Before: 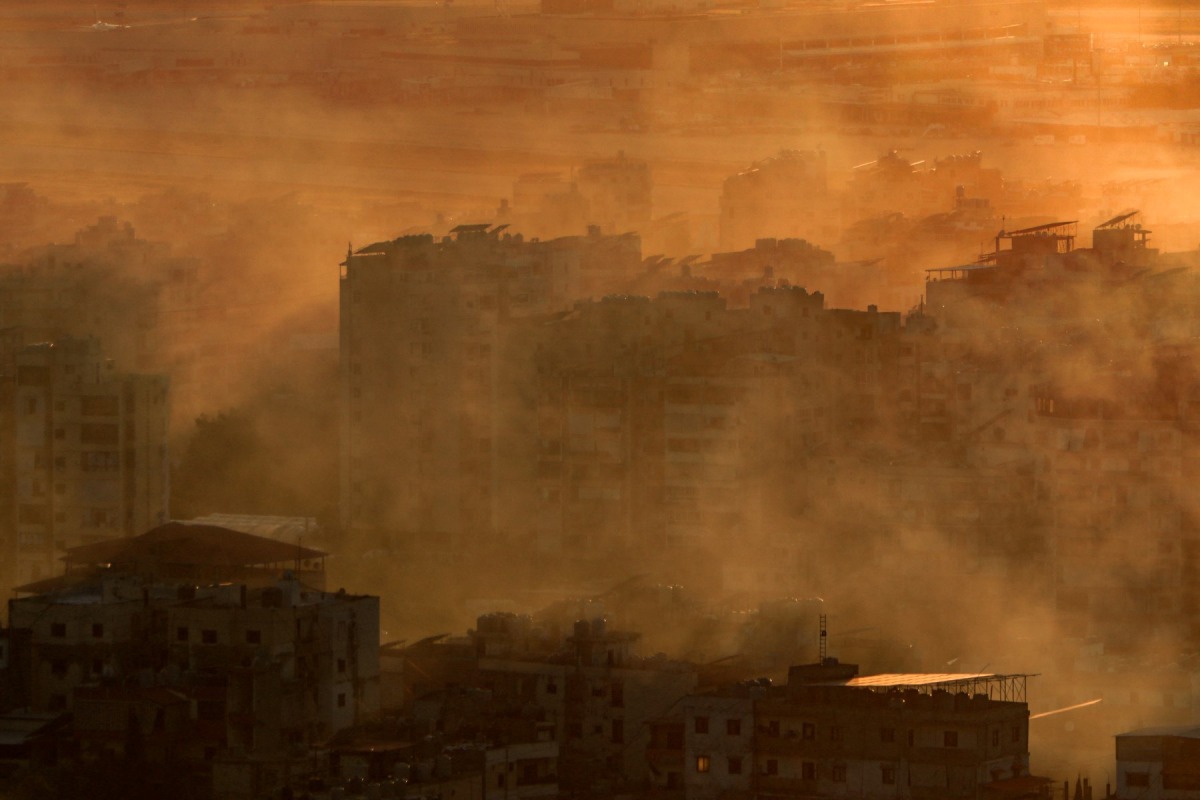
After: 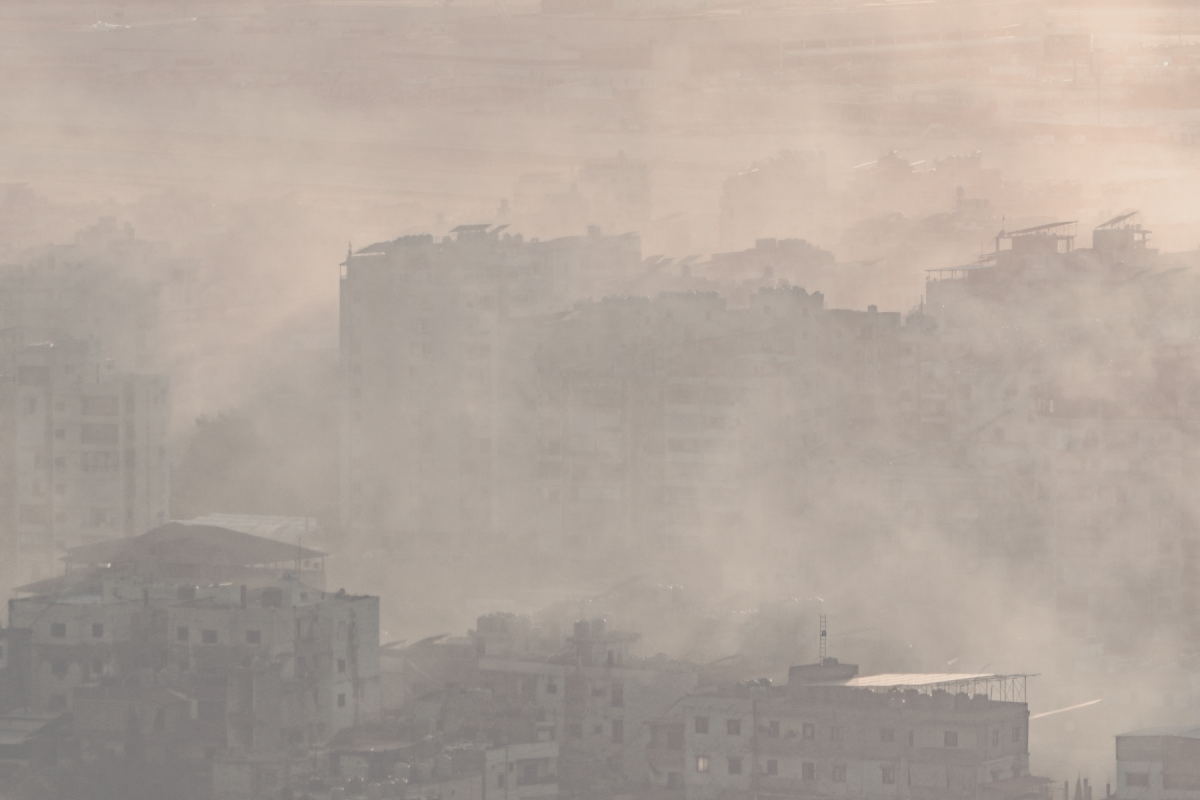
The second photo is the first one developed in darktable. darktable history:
contrast brightness saturation: contrast -0.33, brightness 0.767, saturation -0.799
haze removal: compatibility mode true, adaptive false
